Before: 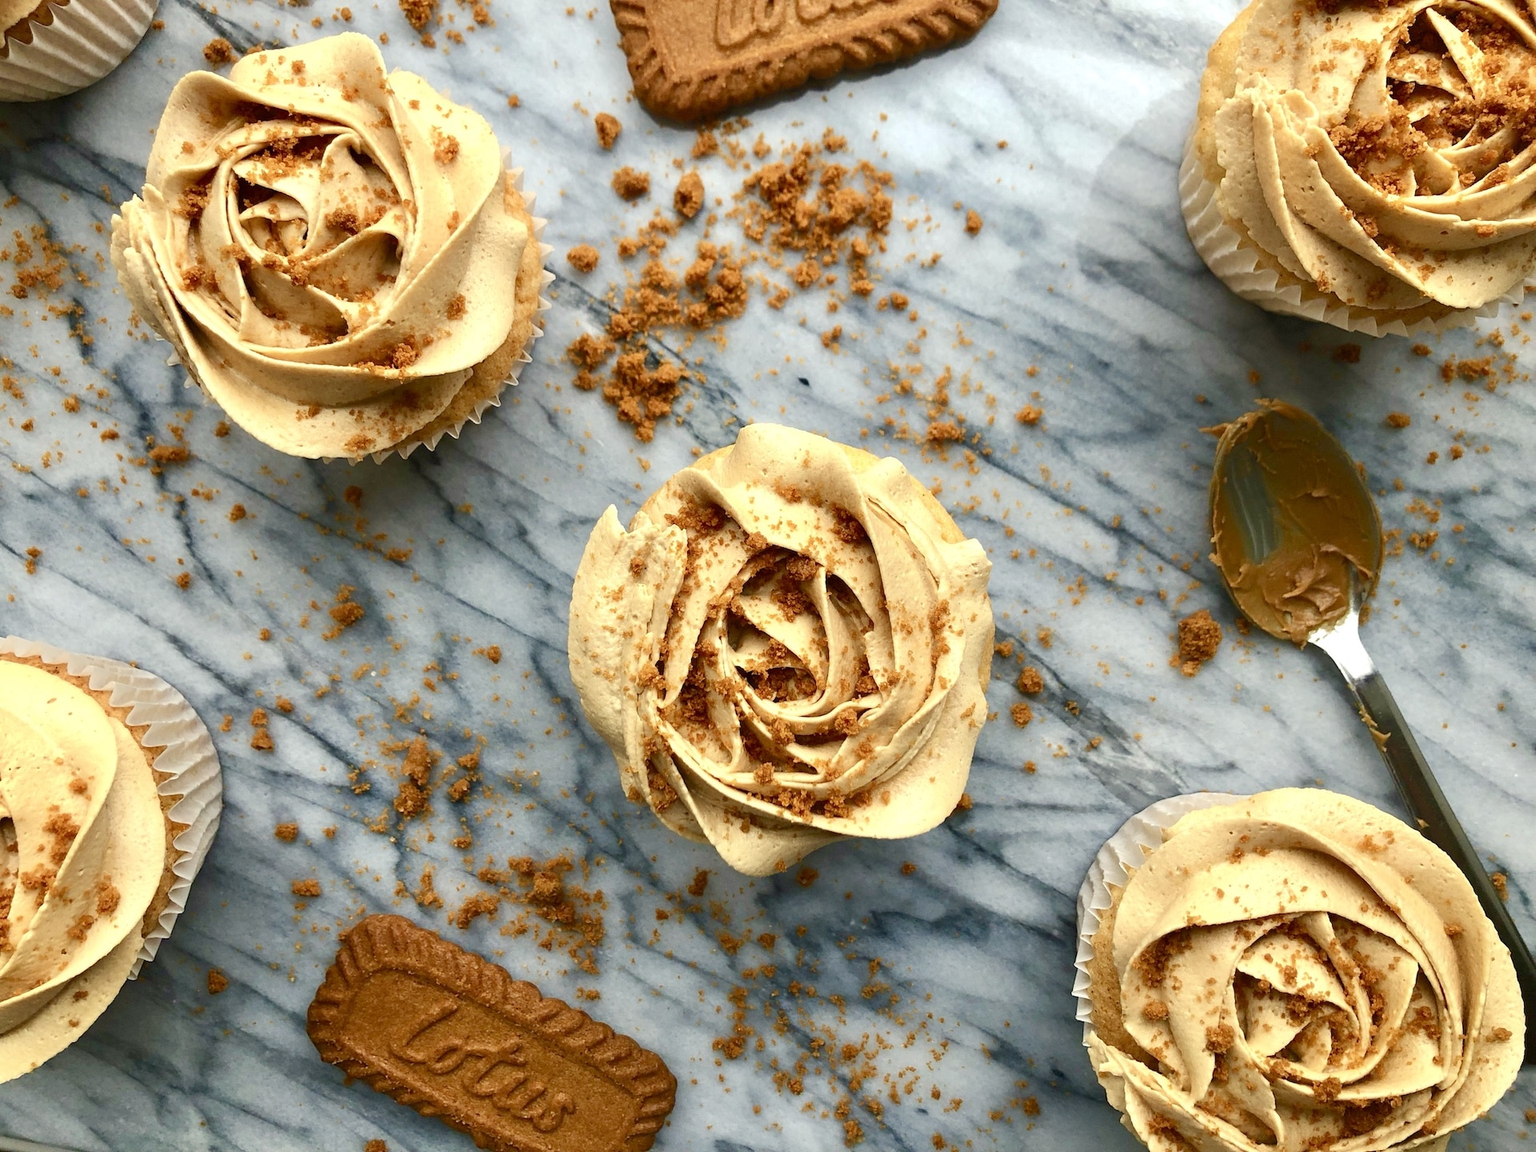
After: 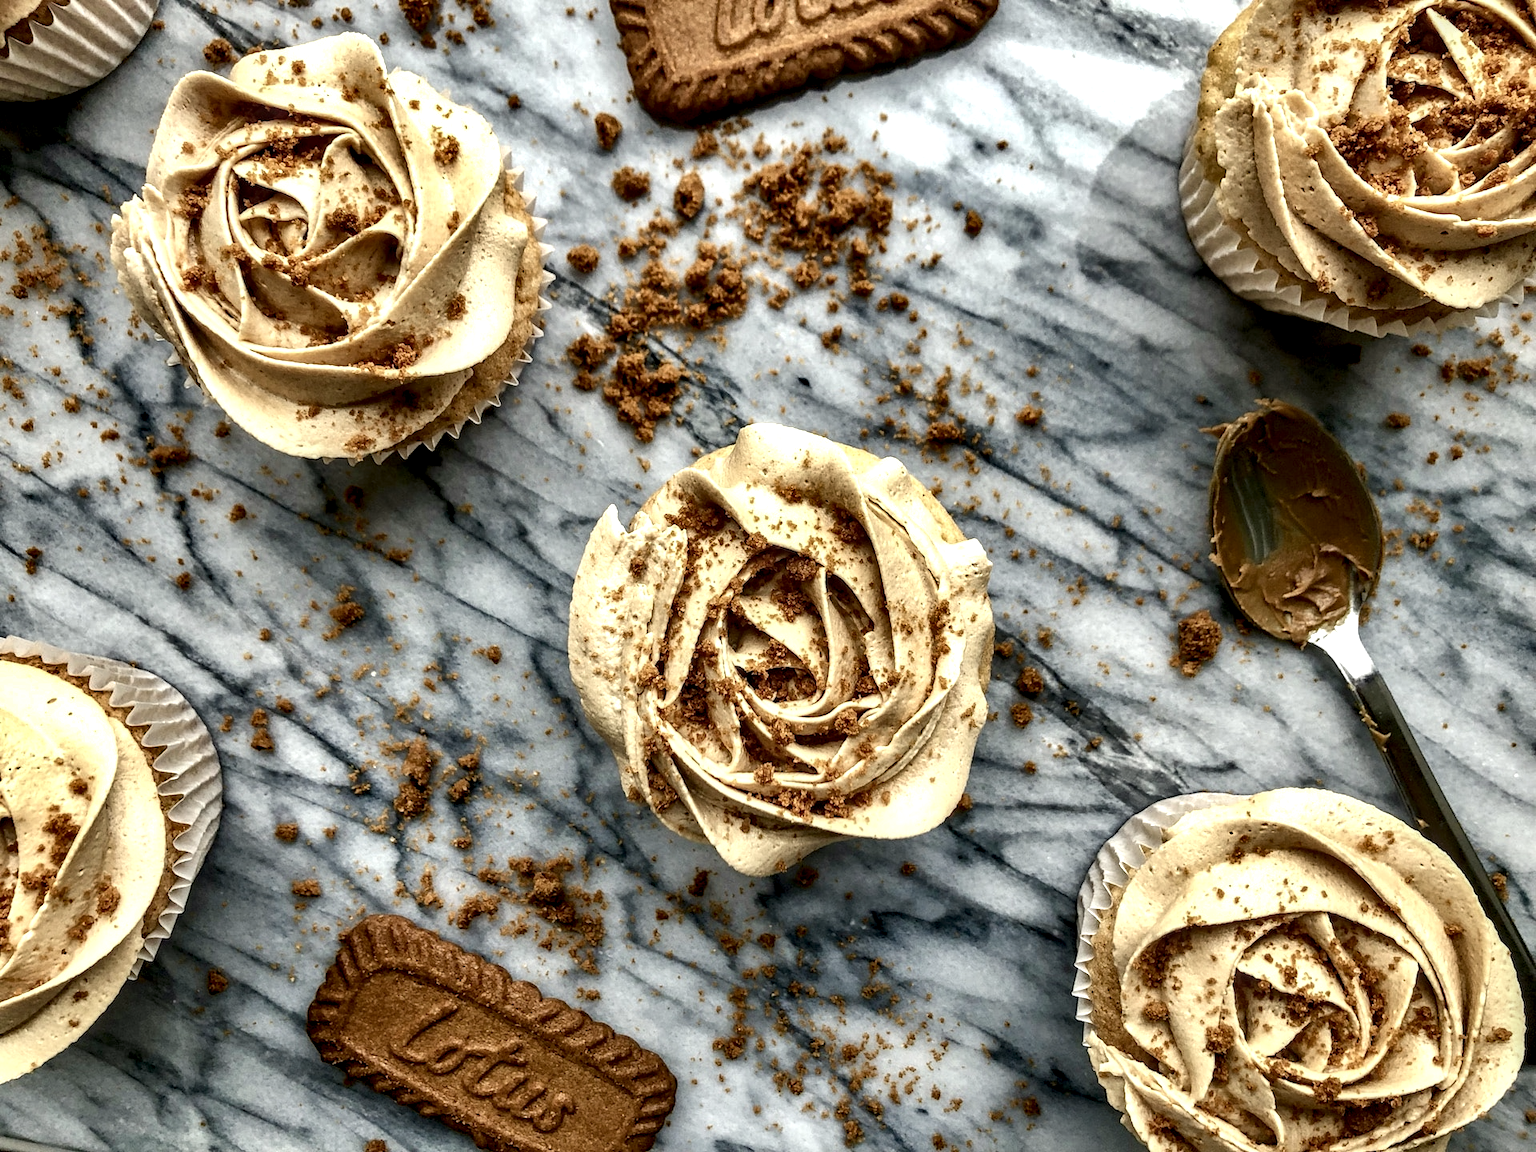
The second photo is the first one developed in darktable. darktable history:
tone equalizer: mask exposure compensation -0.513 EV
color correction: highlights b* -0.045, saturation 0.789
shadows and highlights: radius 109.64, shadows 41.07, highlights -71.64, low approximation 0.01, soften with gaussian
local contrast: highlights 17%, detail 186%
